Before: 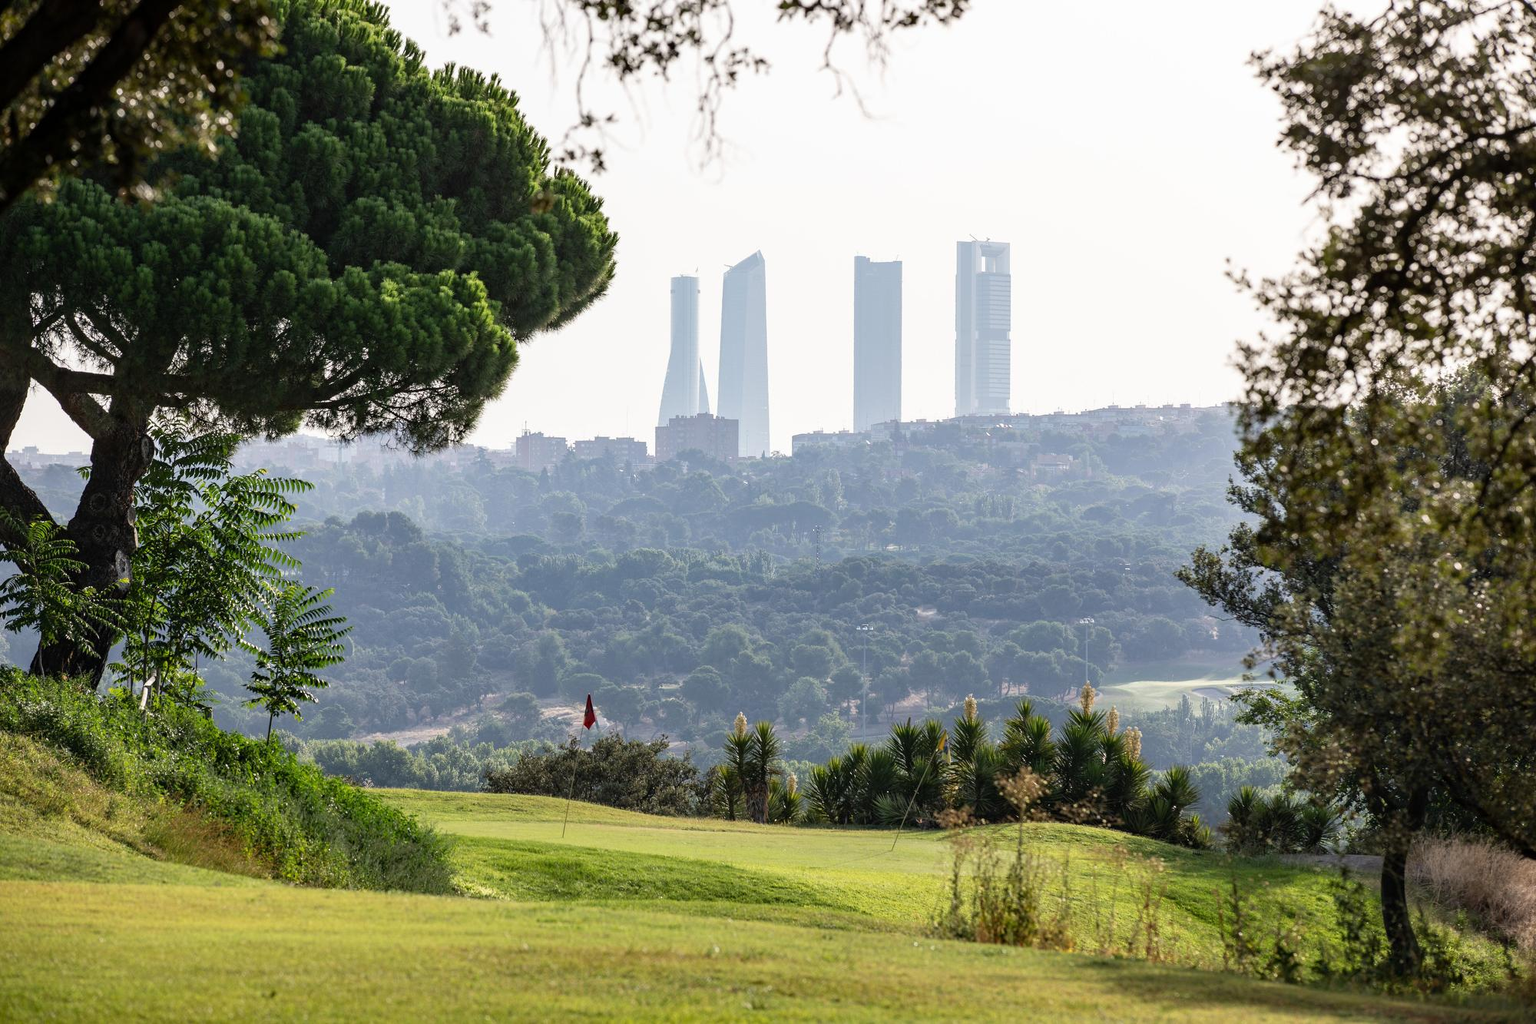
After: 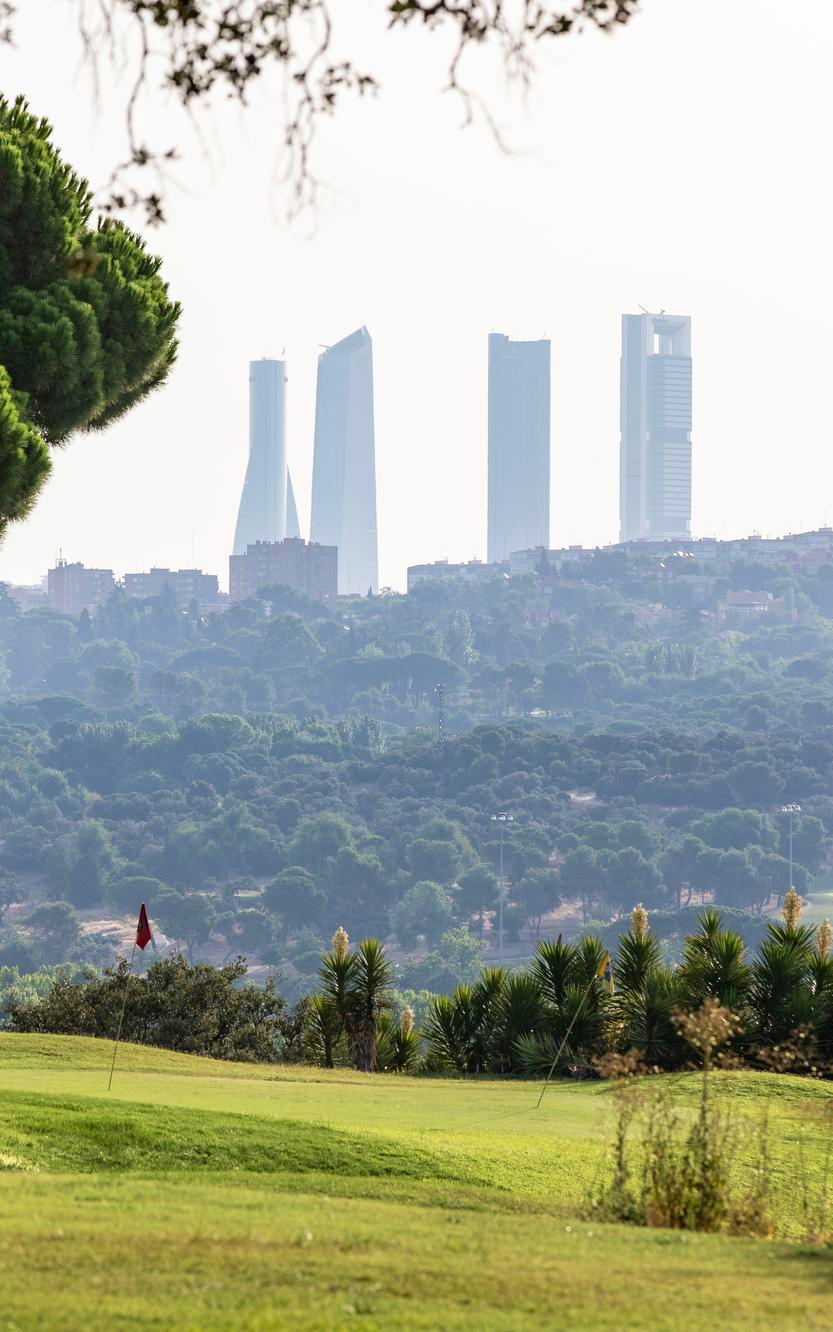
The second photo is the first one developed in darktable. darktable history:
crop: left 31.229%, right 27.105%
velvia: on, module defaults
